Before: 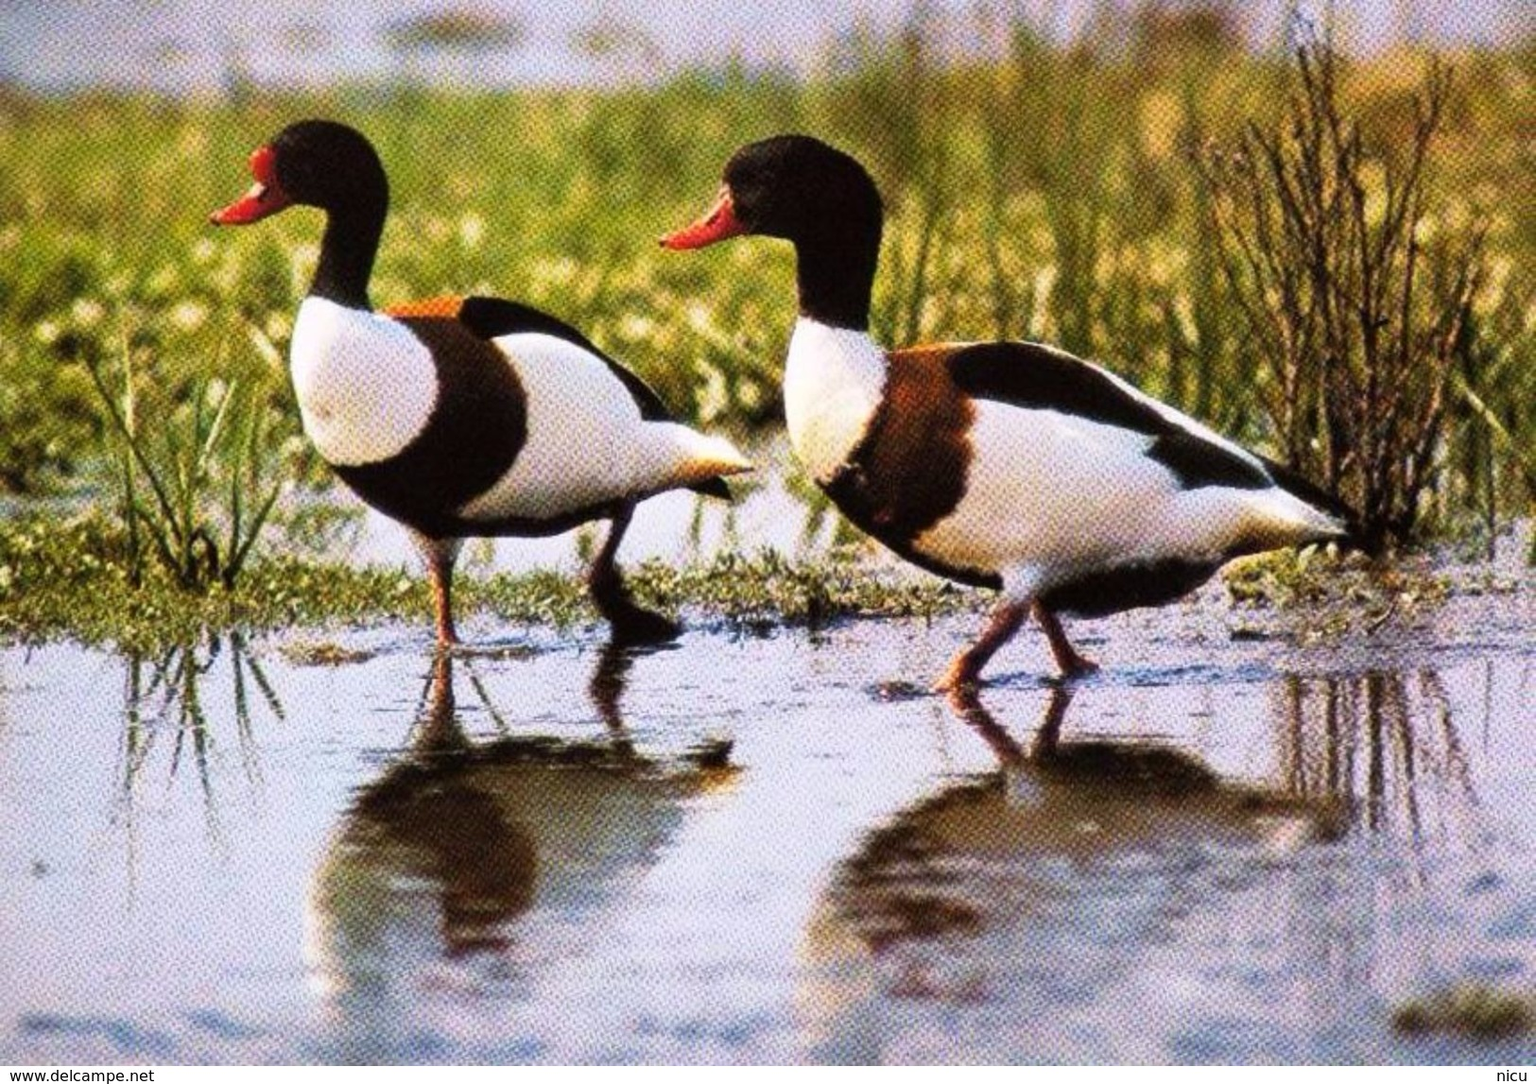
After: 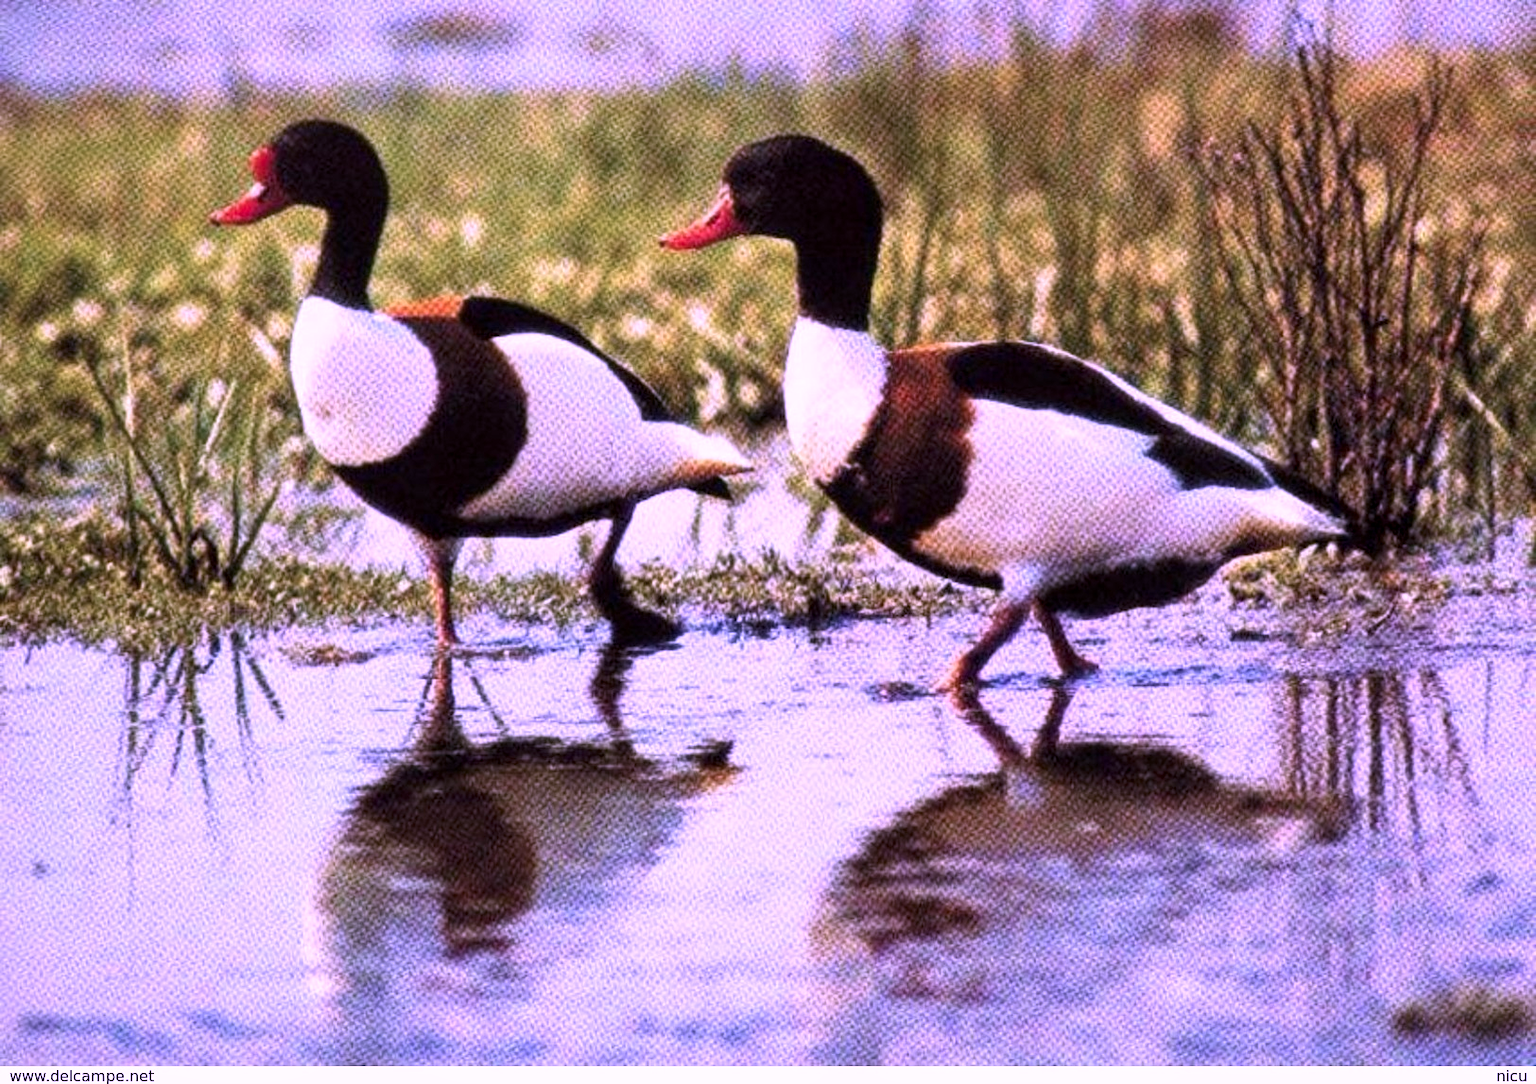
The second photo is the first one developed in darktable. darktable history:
color calibration: output R [1.107, -0.012, -0.003, 0], output B [0, 0, 1.308, 0], illuminant custom, x 0.388, y 0.387, temperature 3820.44 K
local contrast: highlights 106%, shadows 100%, detail 120%, midtone range 0.2
